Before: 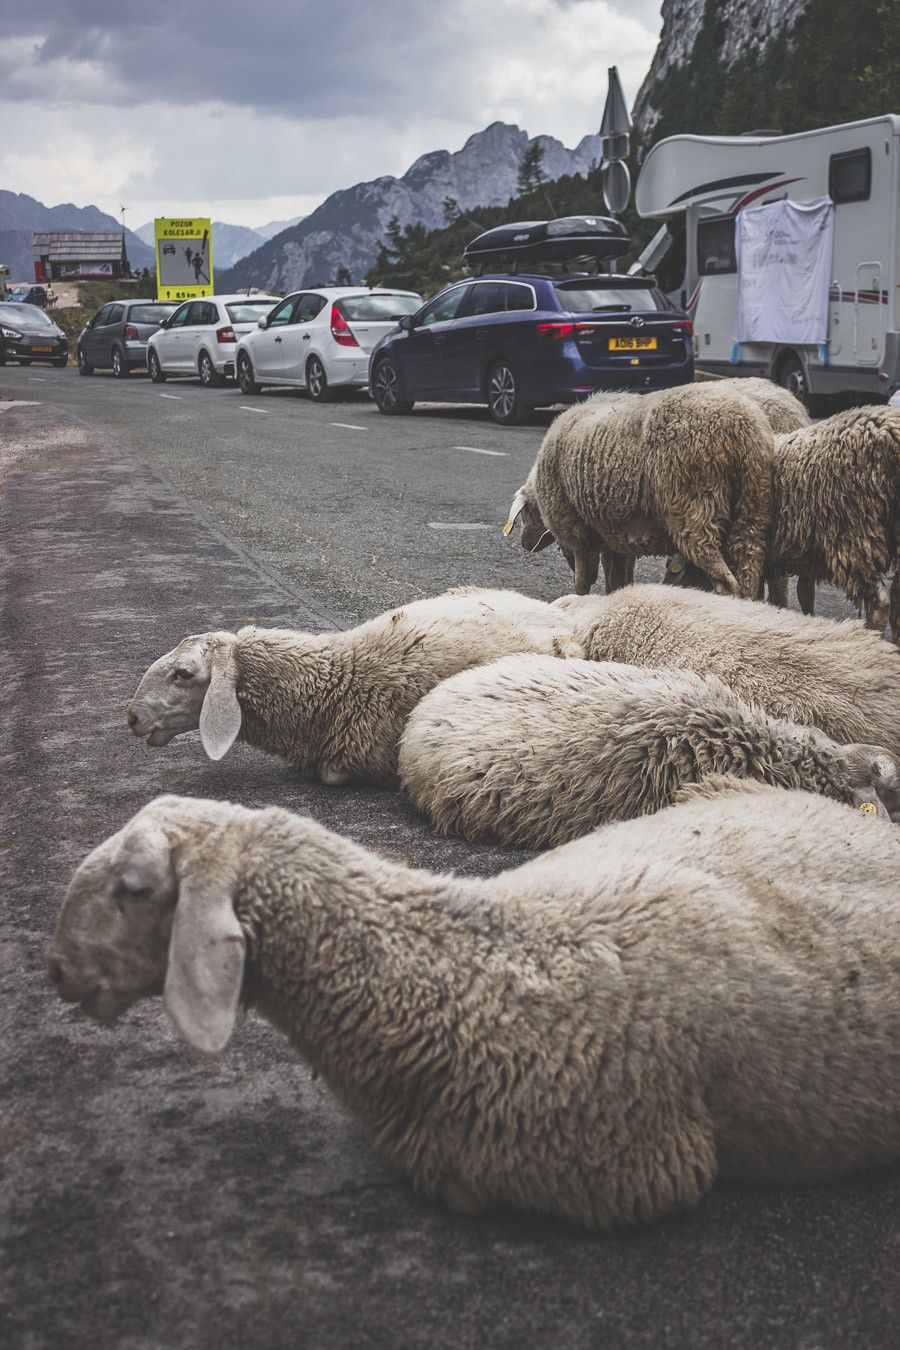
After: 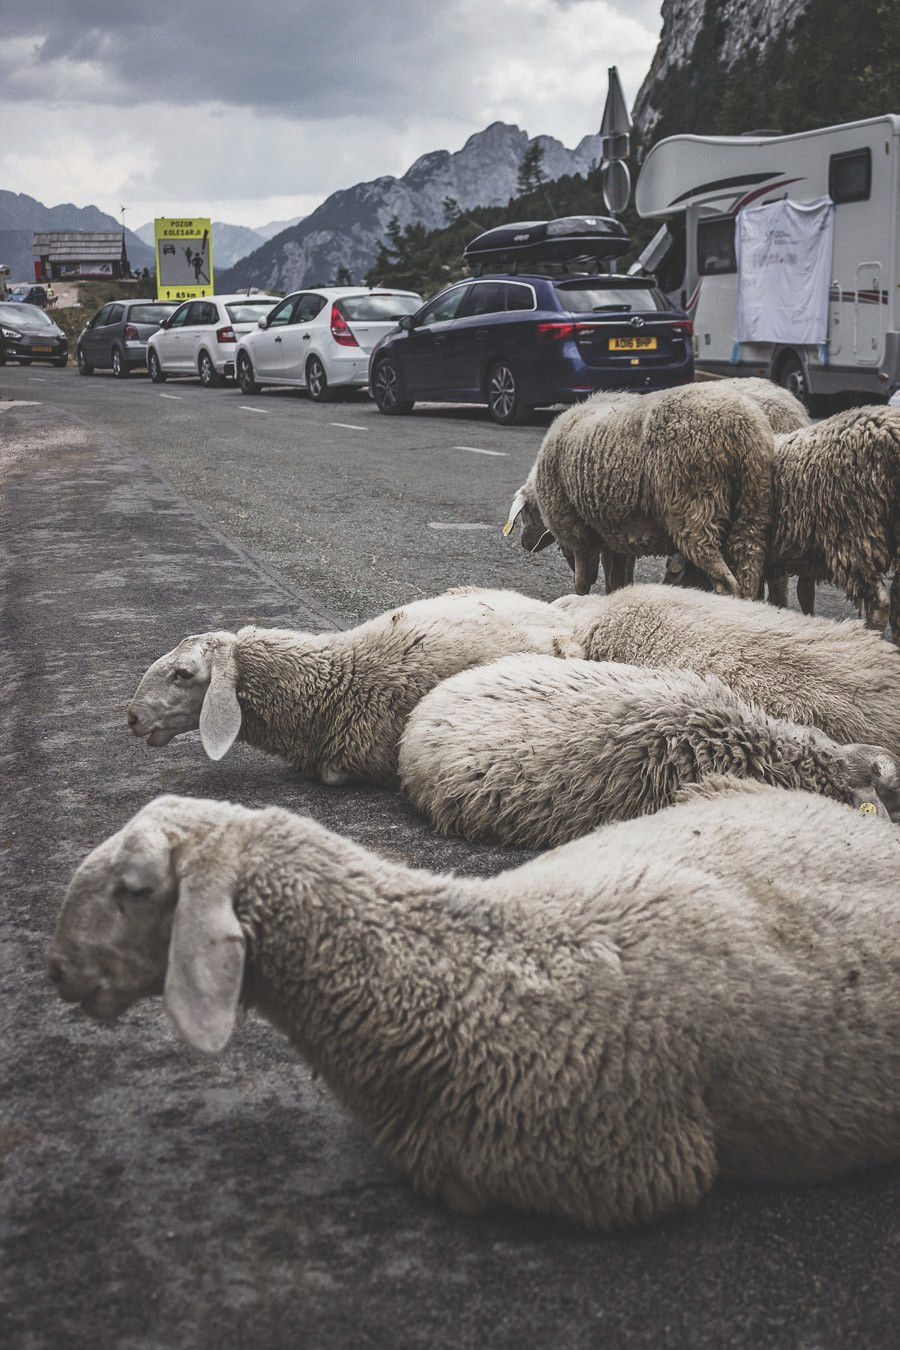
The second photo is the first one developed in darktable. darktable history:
contrast brightness saturation: contrast 0.058, brightness -0.009, saturation -0.229
